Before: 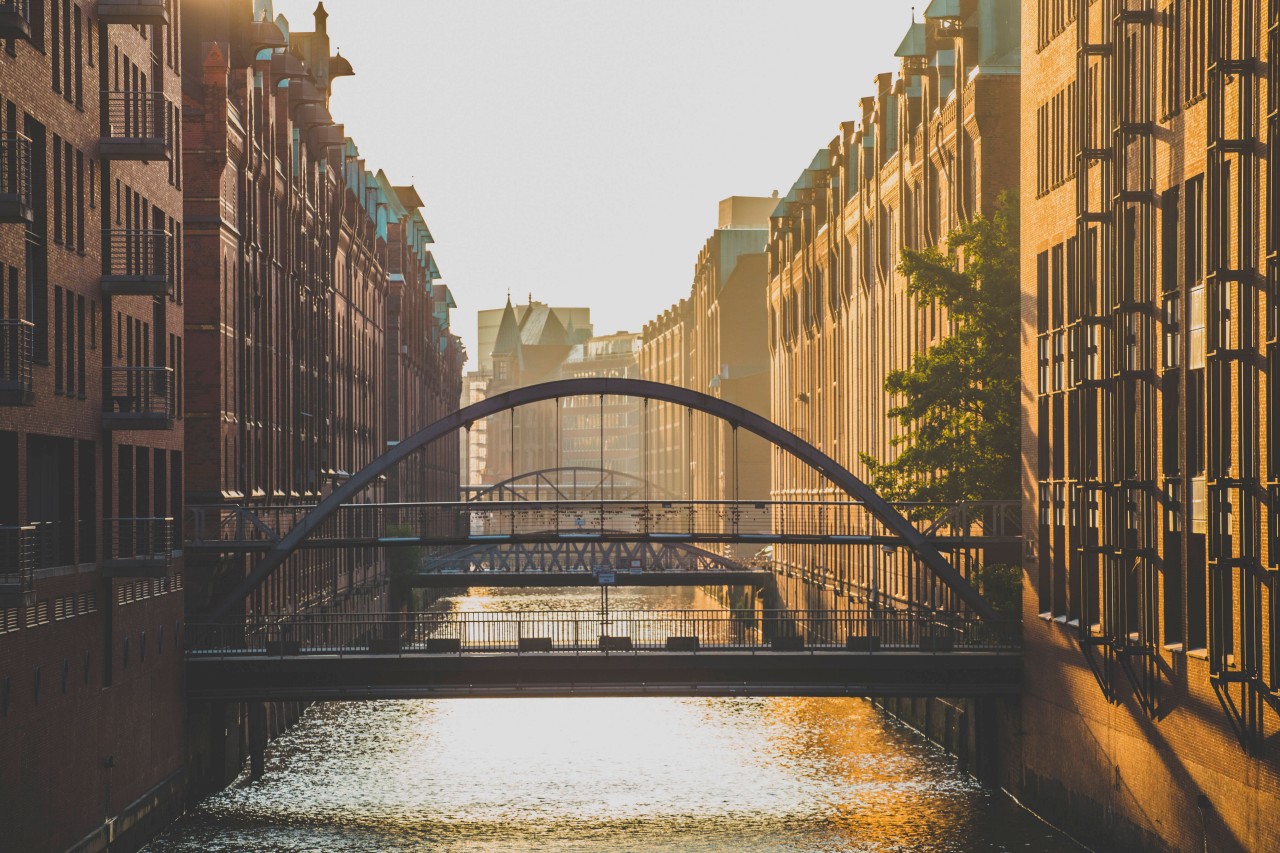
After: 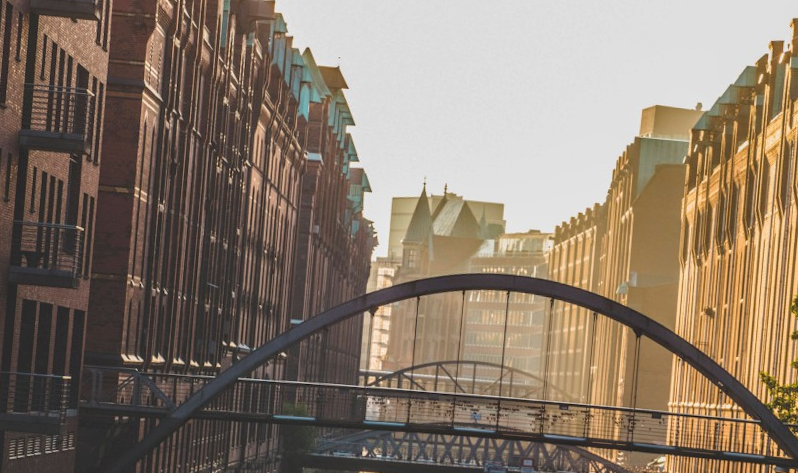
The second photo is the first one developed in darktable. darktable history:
crop and rotate: angle -4.99°, left 2.122%, top 6.945%, right 27.566%, bottom 30.519%
local contrast: detail 130%
